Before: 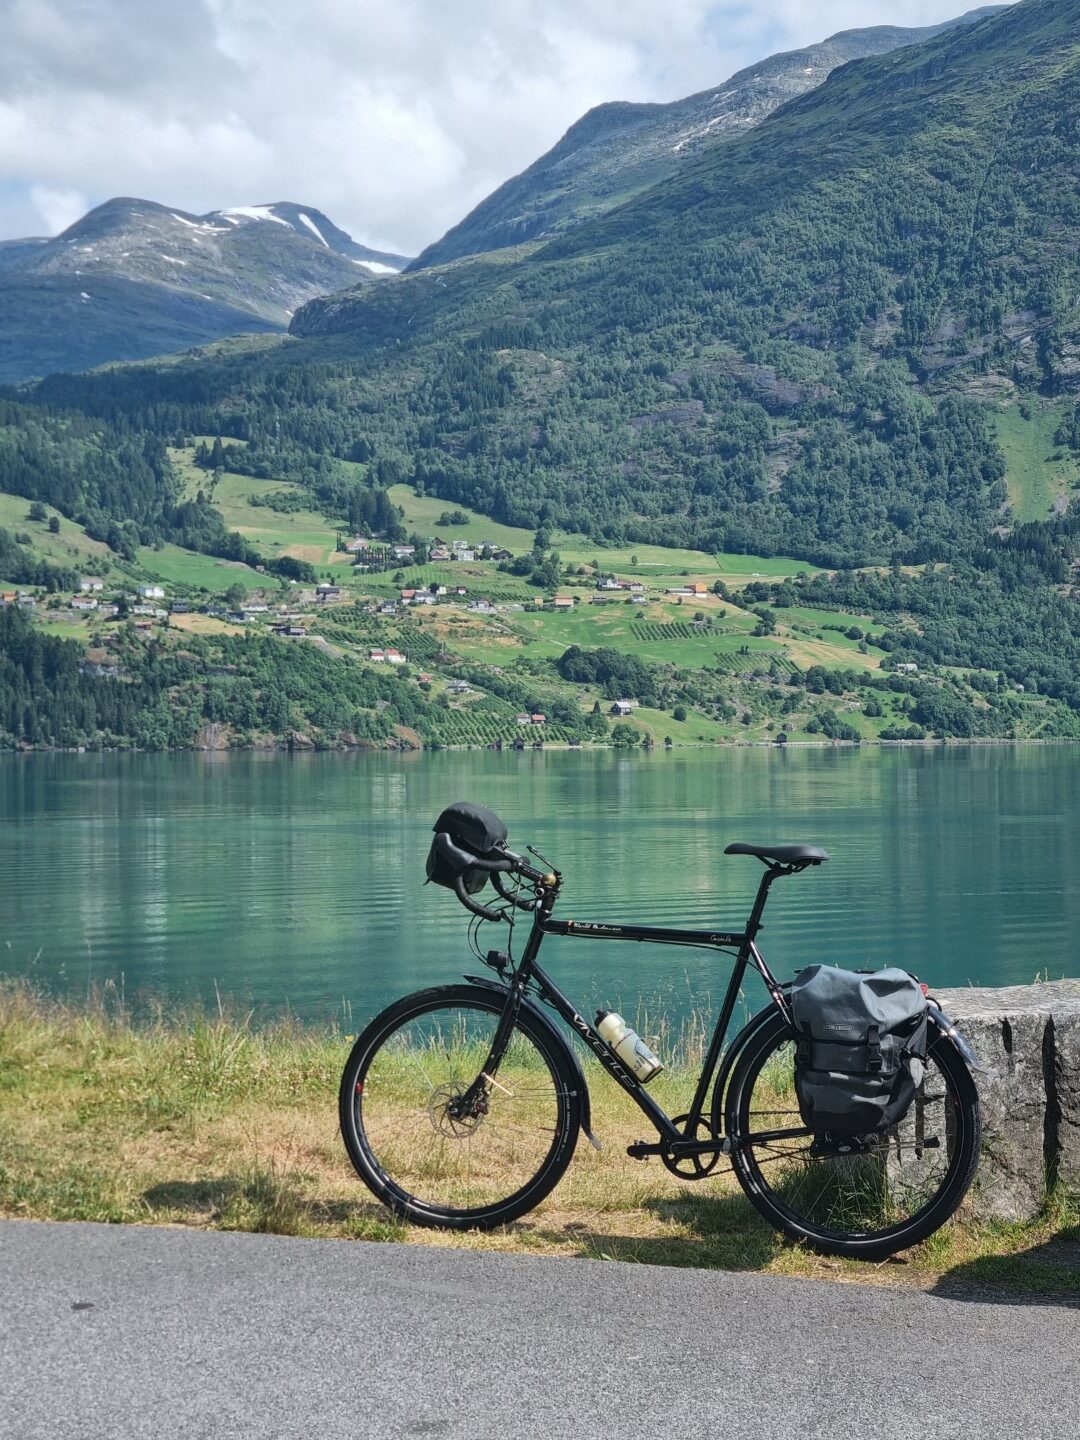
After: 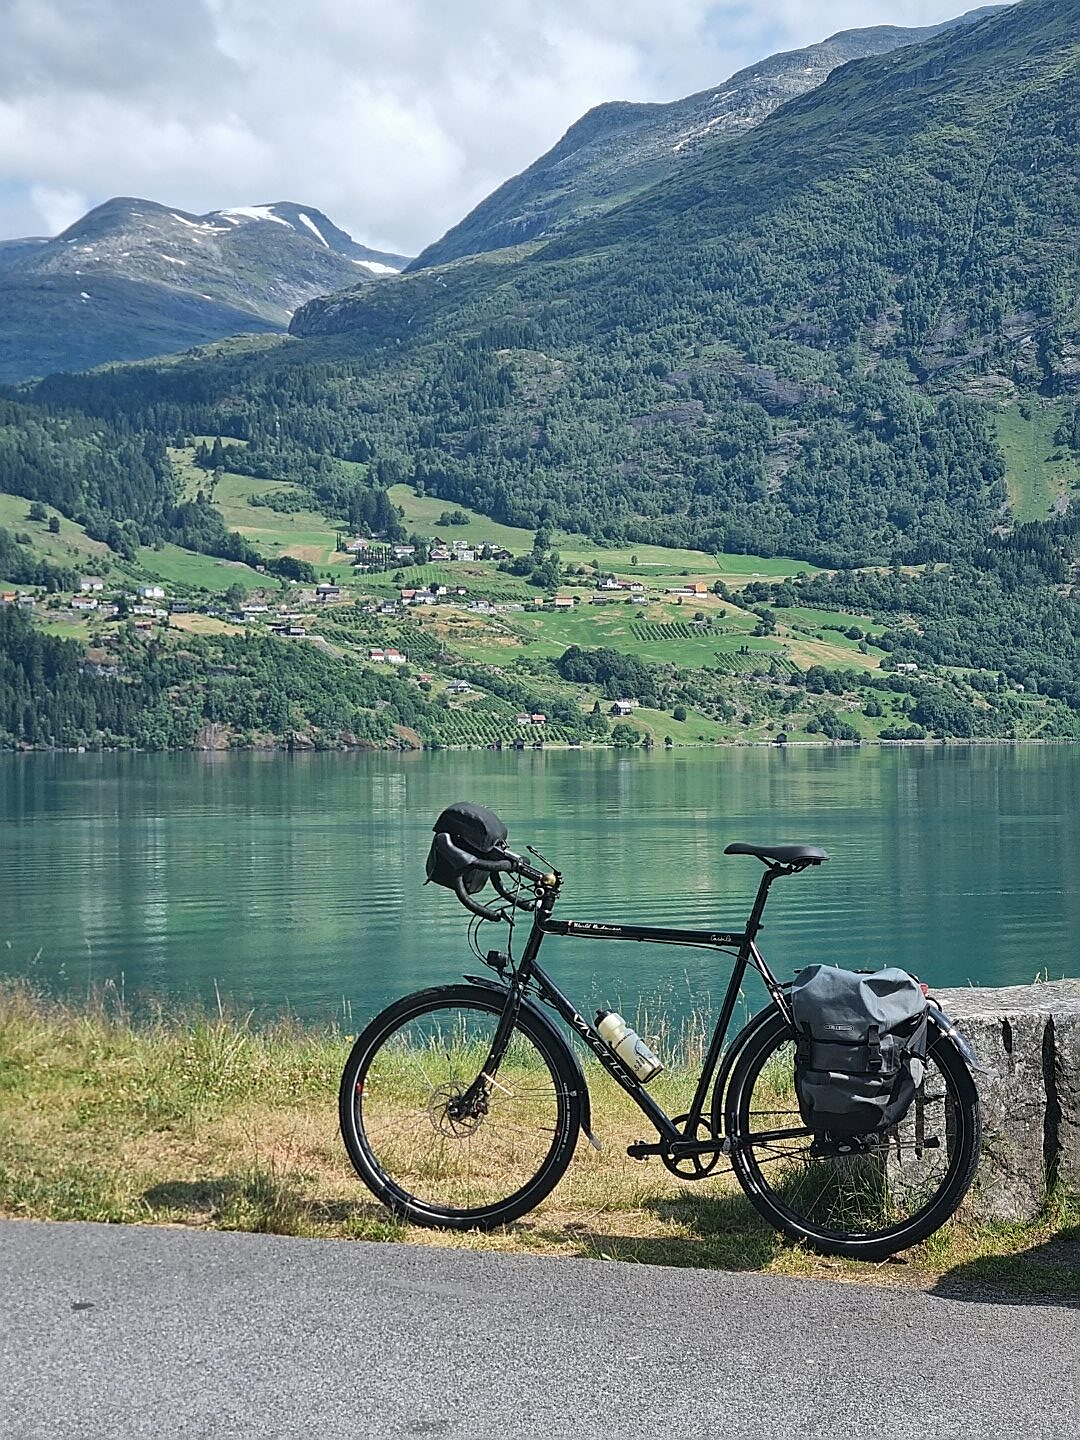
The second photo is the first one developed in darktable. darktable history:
sharpen: radius 1.4, amount 1.25, threshold 0.7
tone equalizer: on, module defaults
